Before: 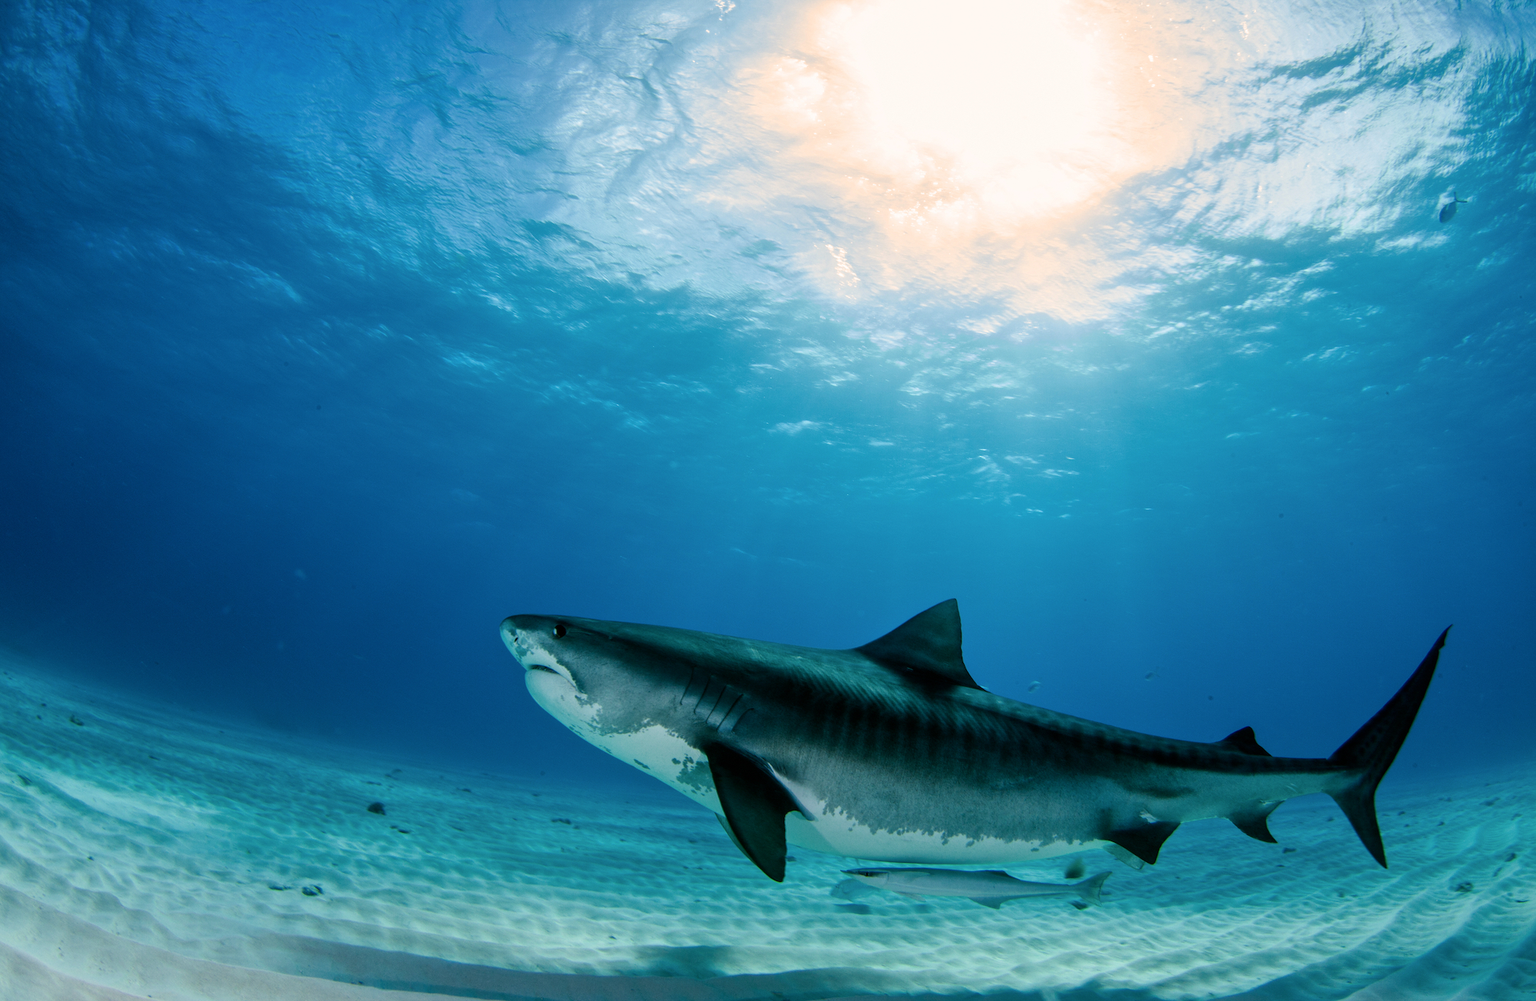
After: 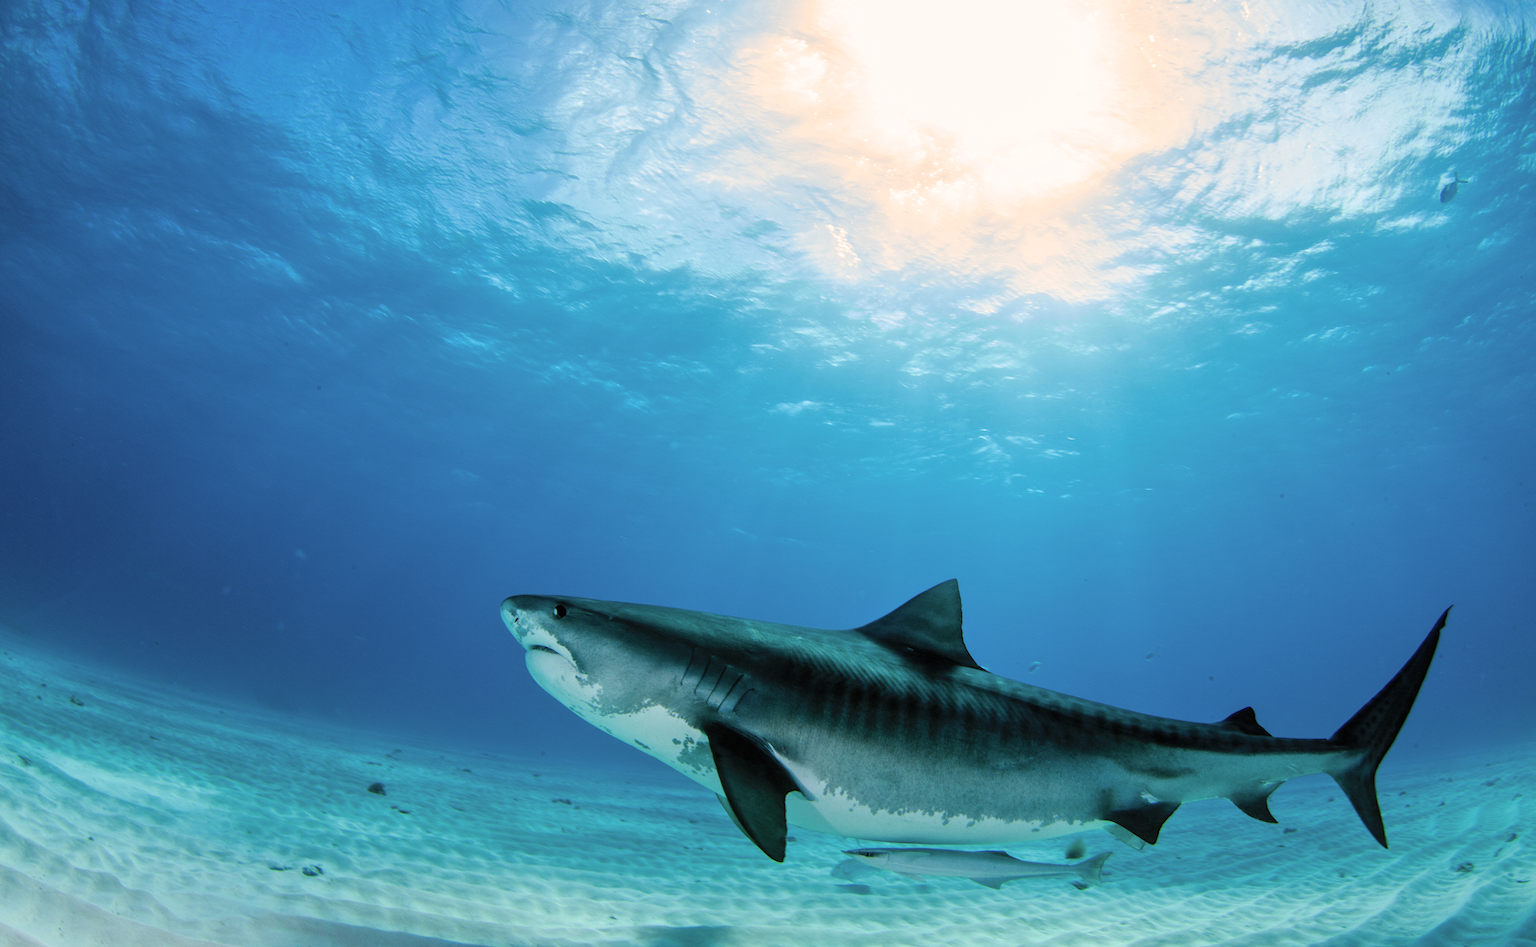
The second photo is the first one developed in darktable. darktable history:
contrast brightness saturation: brightness 0.131
crop and rotate: top 2.091%, bottom 3.255%
